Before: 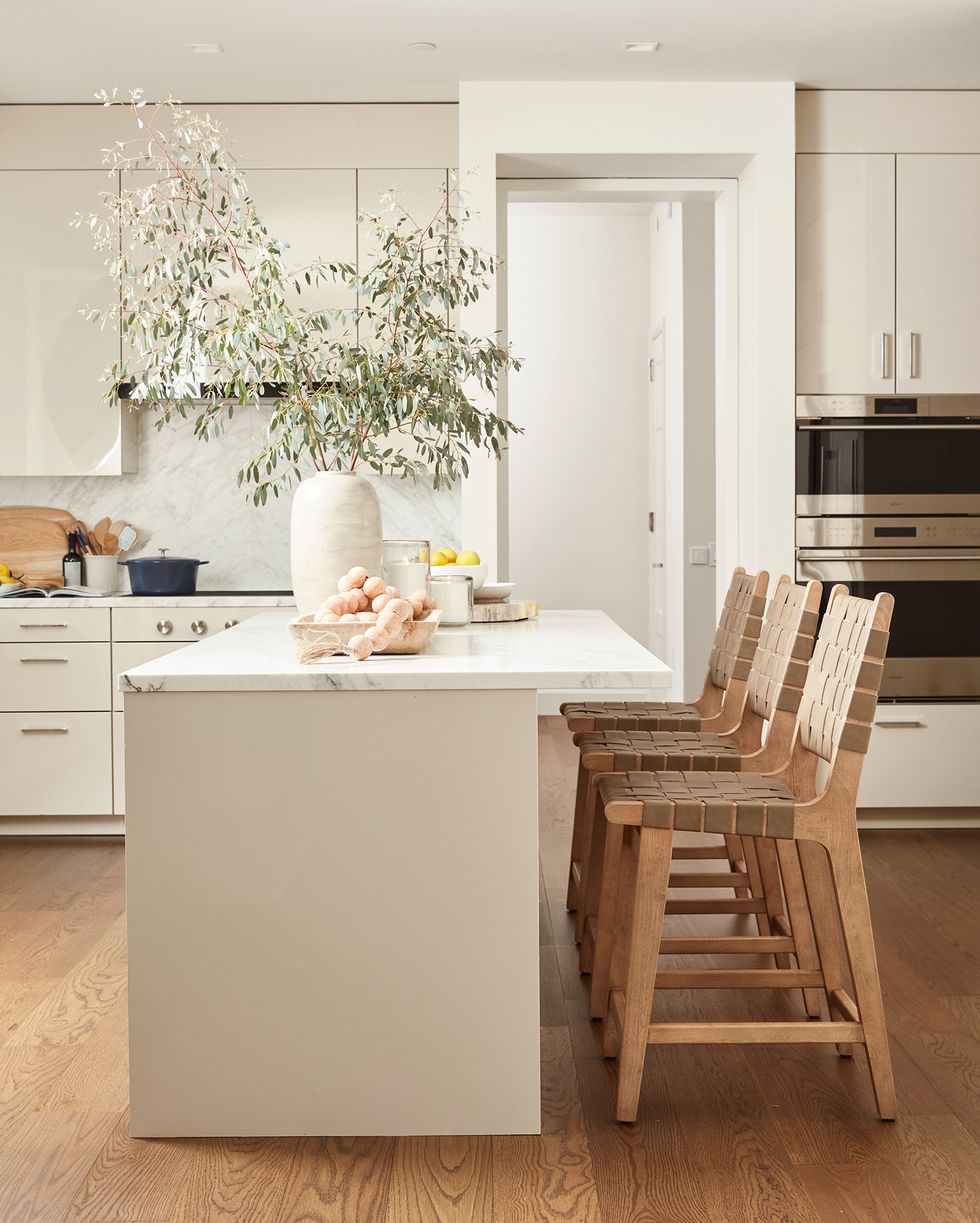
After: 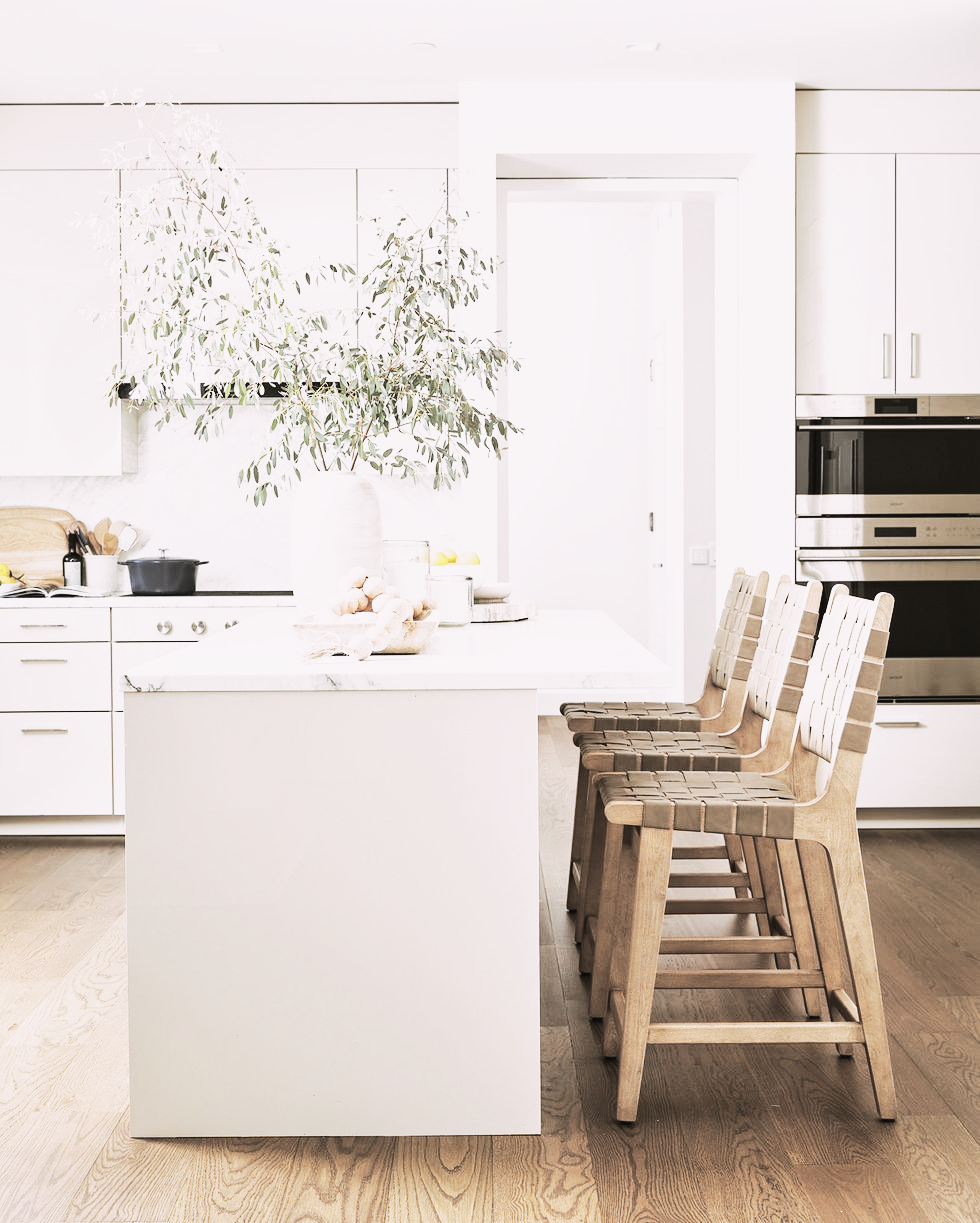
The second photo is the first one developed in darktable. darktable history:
base curve: curves: ch0 [(0, 0) (0.007, 0.004) (0.027, 0.03) (0.046, 0.07) (0.207, 0.54) (0.442, 0.872) (0.673, 0.972) (1, 1)], preserve colors none
contrast brightness saturation: contrast -0.05, saturation -0.41
white balance: red 0.967, blue 1.049
levels: levels [0, 0.51, 1]
split-toning: shadows › hue 46.8°, shadows › saturation 0.17, highlights › hue 316.8°, highlights › saturation 0.27, balance -51.82
